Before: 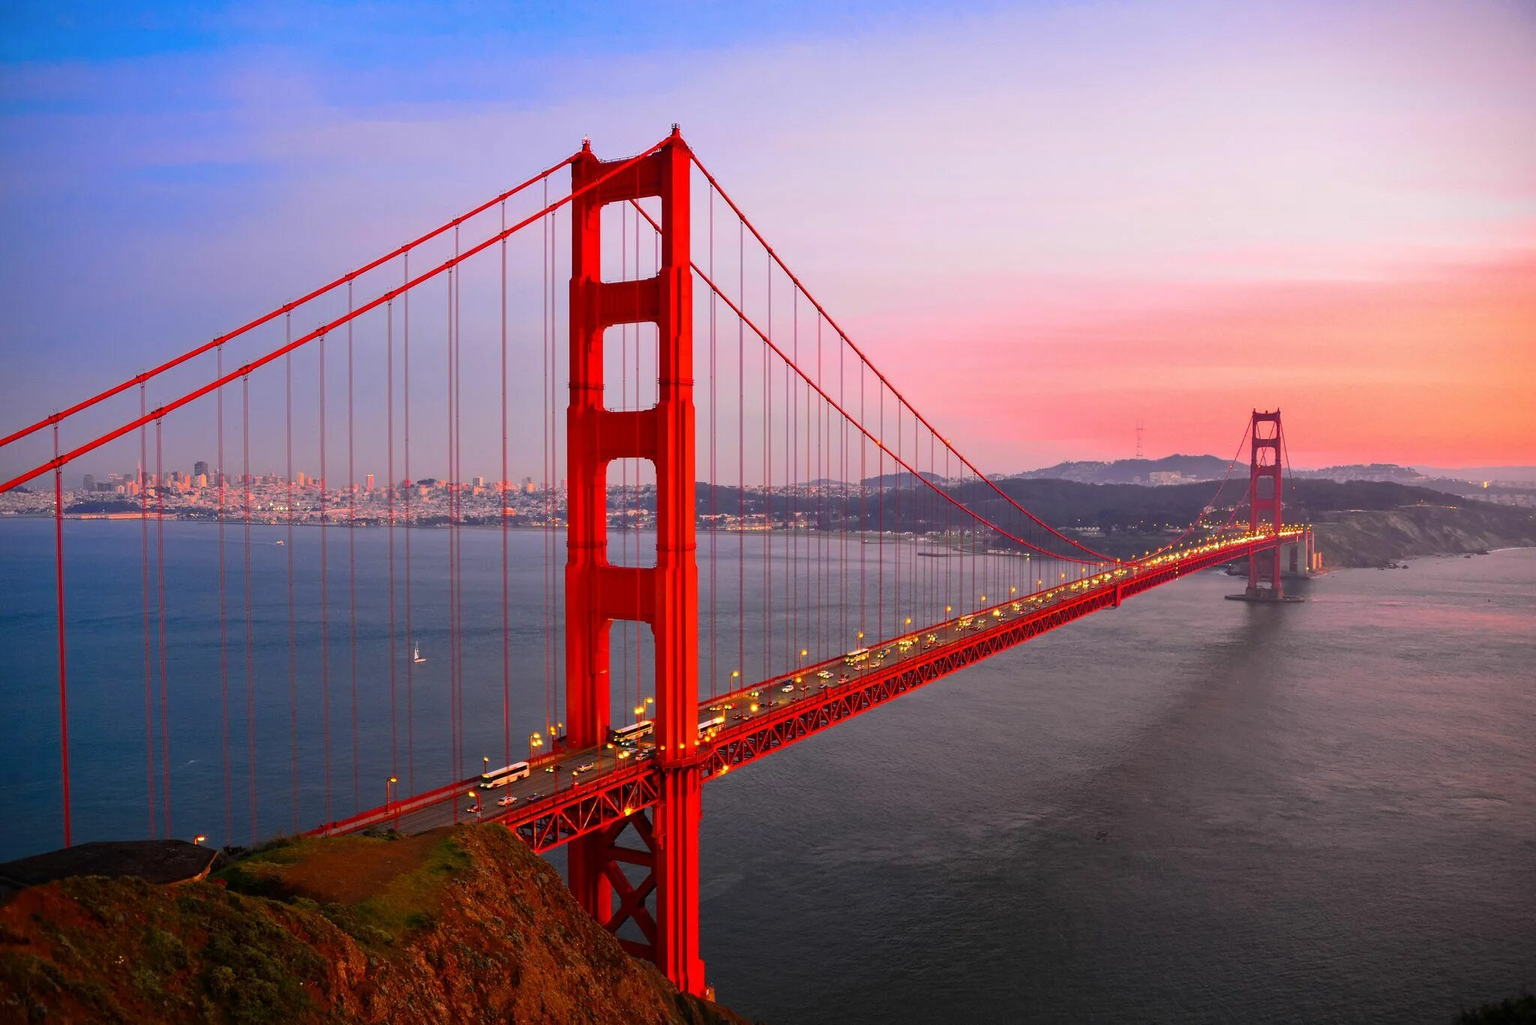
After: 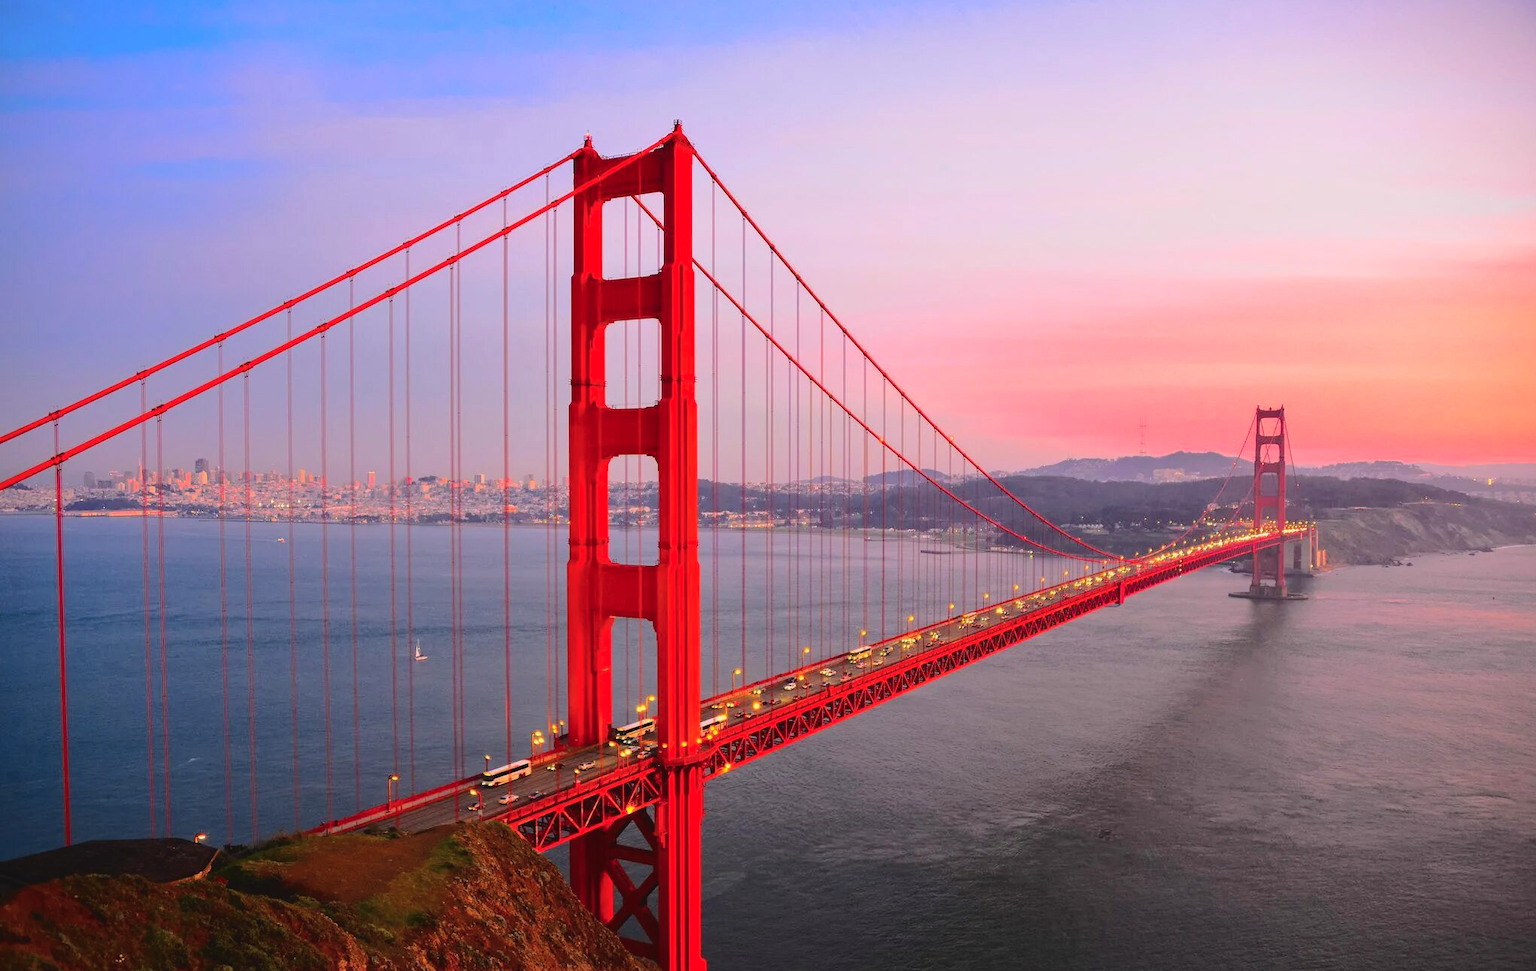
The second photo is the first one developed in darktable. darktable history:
contrast brightness saturation: contrast -0.1, brightness 0.05, saturation 0.08
crop: top 0.448%, right 0.264%, bottom 5.045%
tone curve: curves: ch0 [(0.003, 0.015) (0.104, 0.07) (0.239, 0.201) (0.327, 0.317) (0.401, 0.443) (0.495, 0.55) (0.65, 0.68) (0.832, 0.858) (1, 0.977)]; ch1 [(0, 0) (0.161, 0.092) (0.35, 0.33) (0.379, 0.401) (0.447, 0.476) (0.495, 0.499) (0.515, 0.518) (0.55, 0.557) (0.621, 0.615) (0.718, 0.734) (1, 1)]; ch2 [(0, 0) (0.359, 0.372) (0.437, 0.437) (0.502, 0.501) (0.534, 0.537) (0.599, 0.586) (1, 1)], color space Lab, independent channels, preserve colors none
